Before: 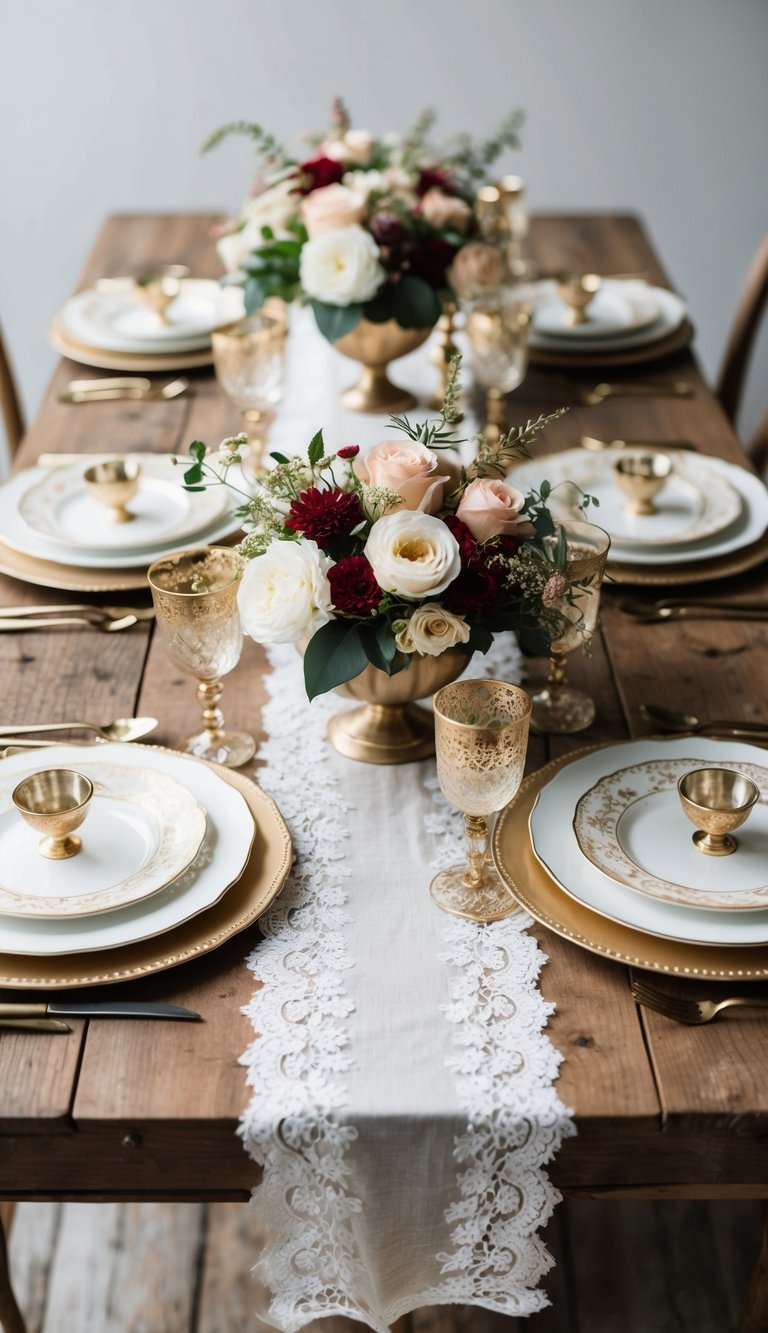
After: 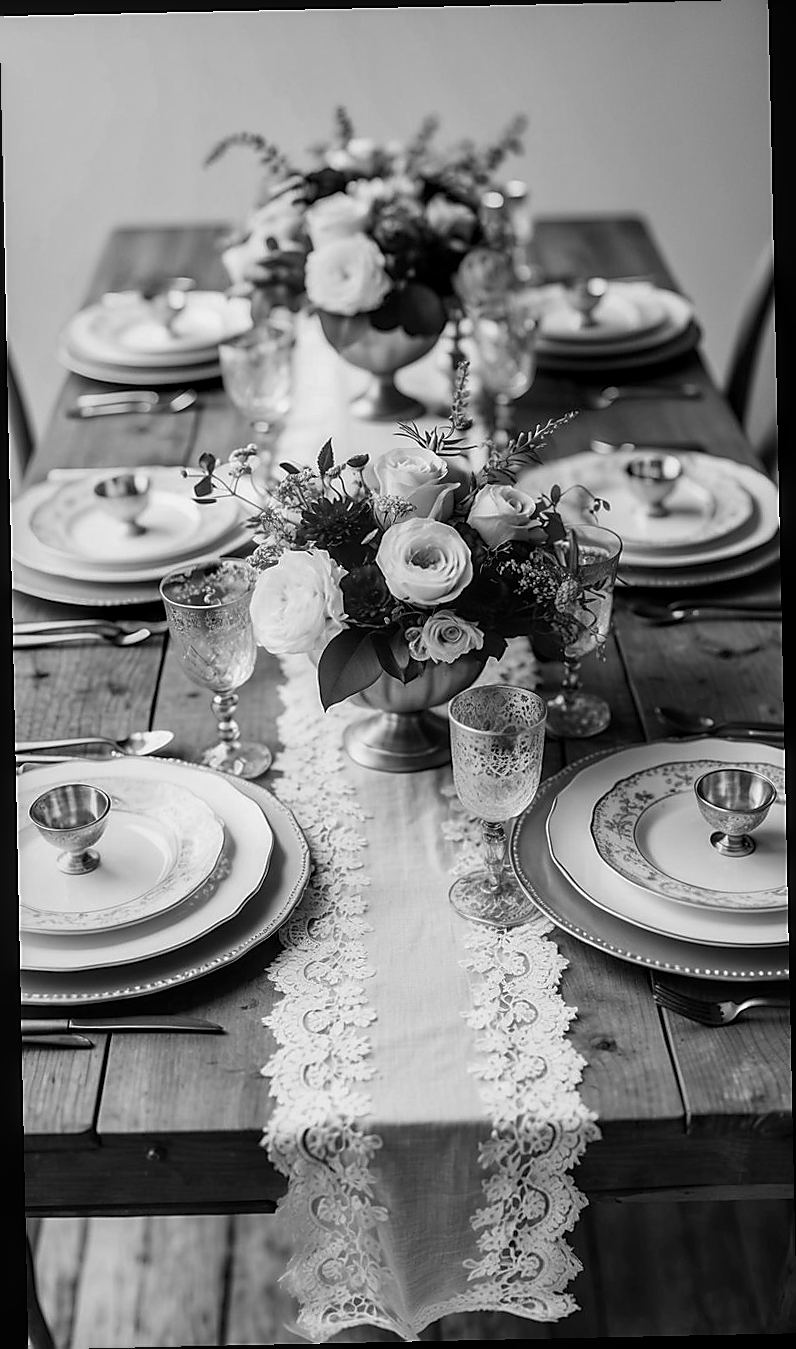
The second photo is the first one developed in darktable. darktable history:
rotate and perspective: rotation -1.24°, automatic cropping off
local contrast: on, module defaults
color calibration: output gray [0.21, 0.42, 0.37, 0], gray › normalize channels true, illuminant same as pipeline (D50), adaptation XYZ, x 0.346, y 0.359, gamut compression 0
sharpen: radius 1.4, amount 1.25, threshold 0.7
